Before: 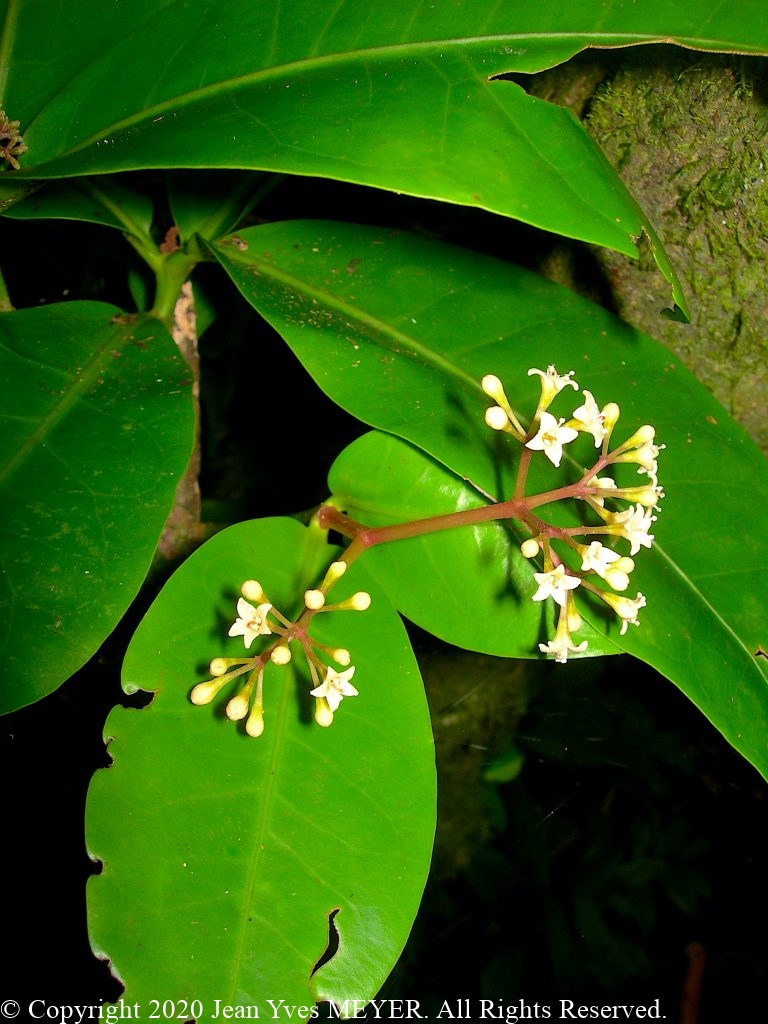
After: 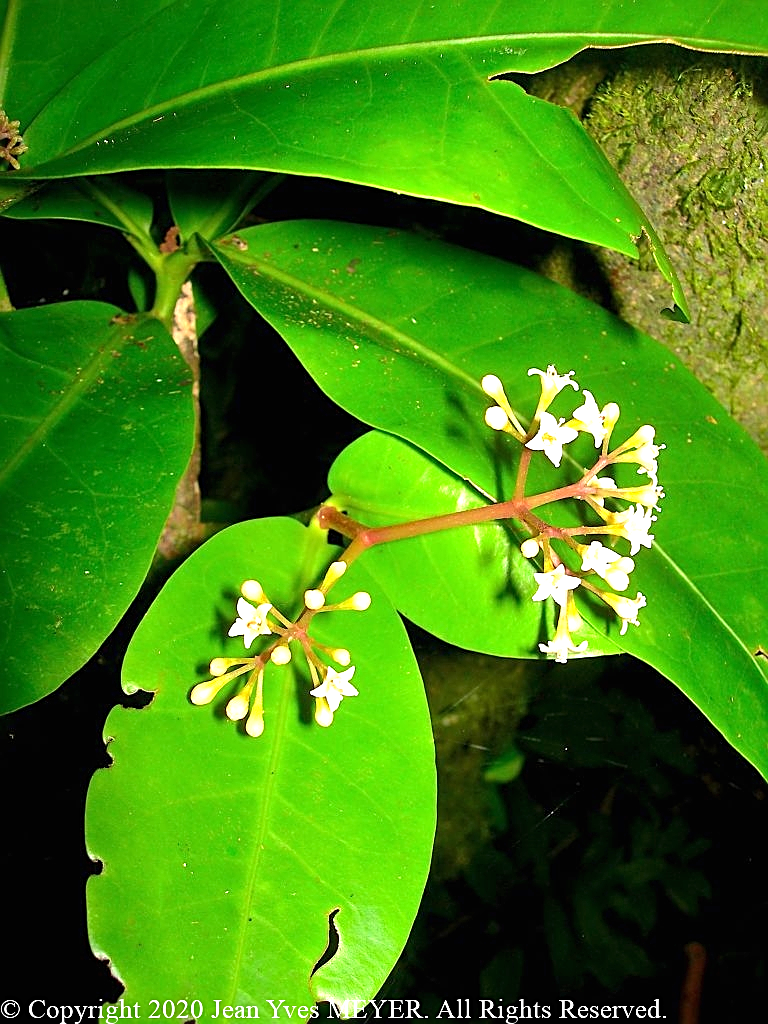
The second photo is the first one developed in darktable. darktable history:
sharpen: on, module defaults
exposure: black level correction 0, exposure 0.953 EV, compensate exposure bias true, compensate highlight preservation false
